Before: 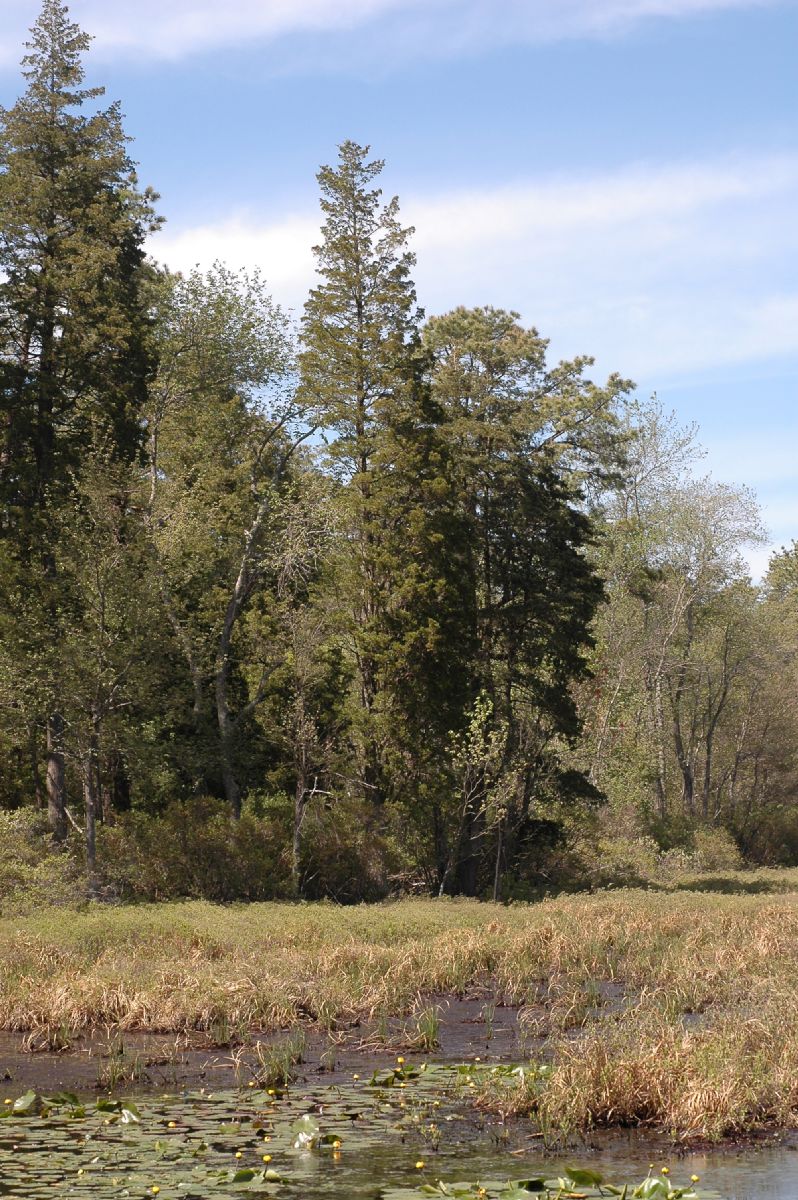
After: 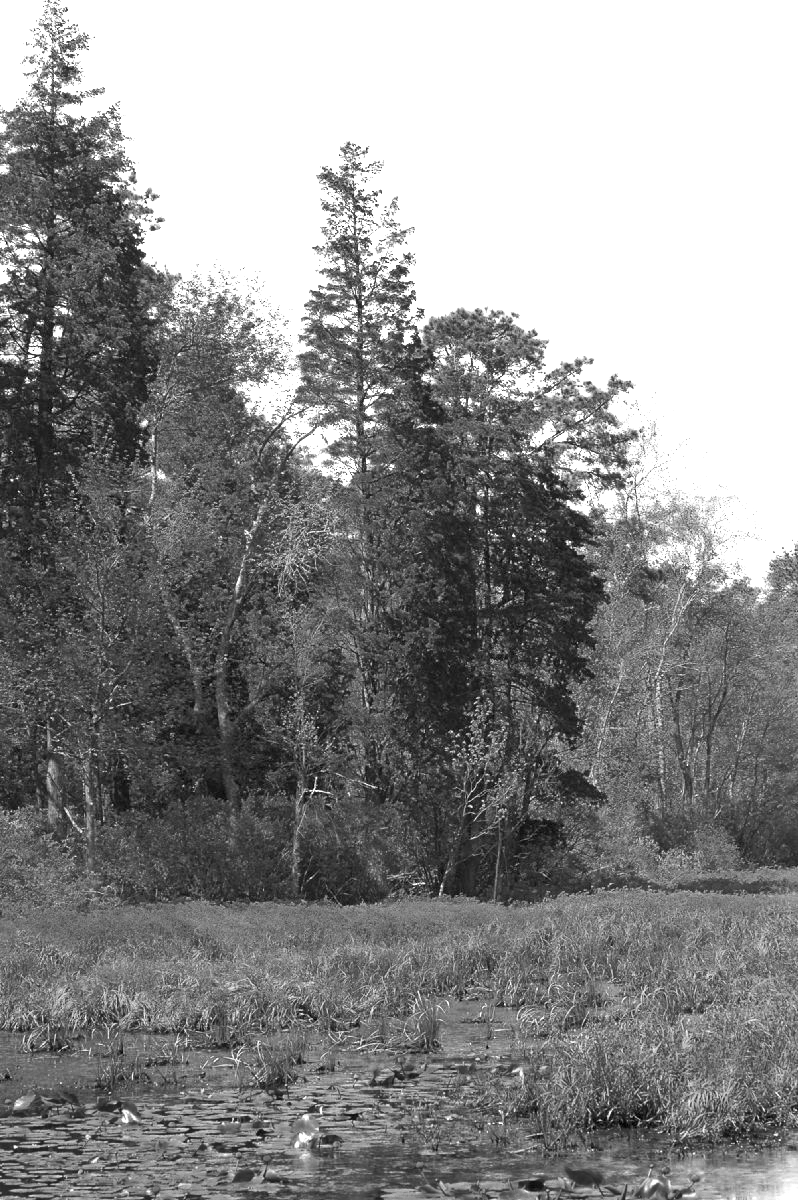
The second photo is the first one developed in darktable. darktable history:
shadows and highlights: radius 126.24, shadows 30.33, highlights -30.5, low approximation 0.01, soften with gaussian
exposure: black level correction 0.001, exposure 1.399 EV, compensate exposure bias true, compensate highlight preservation false
contrast brightness saturation: saturation -0.065
color zones: curves: ch0 [(0.287, 0.048) (0.493, 0.484) (0.737, 0.816)]; ch1 [(0, 0) (0.143, 0) (0.286, 0) (0.429, 0) (0.571, 0) (0.714, 0) (0.857, 0)]
